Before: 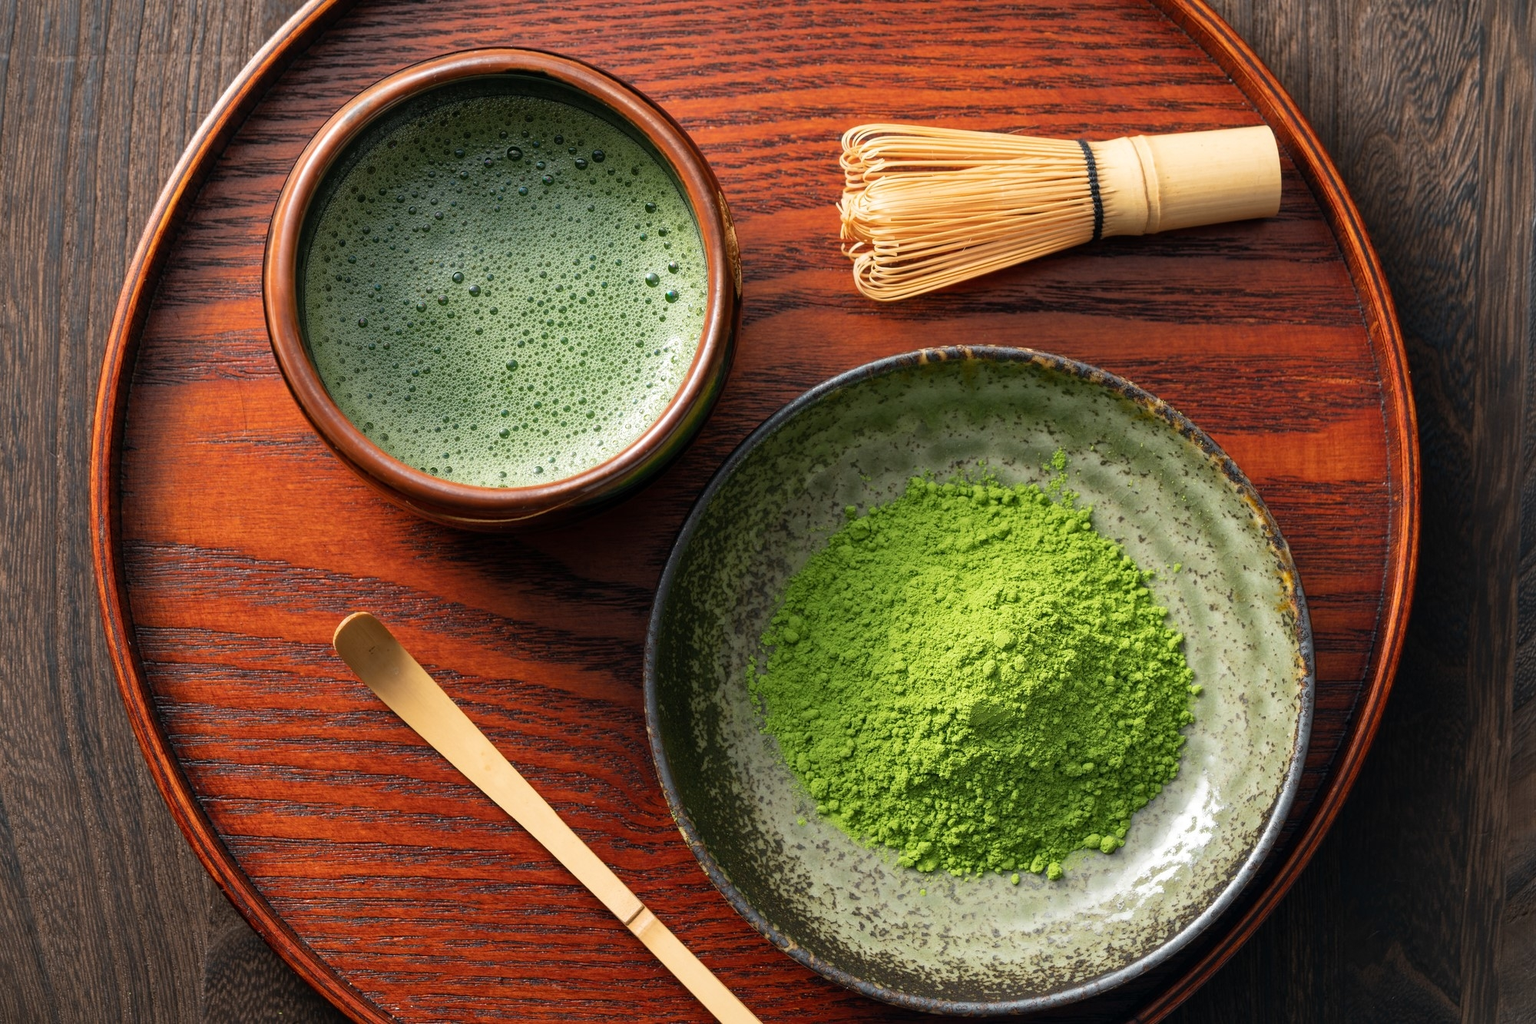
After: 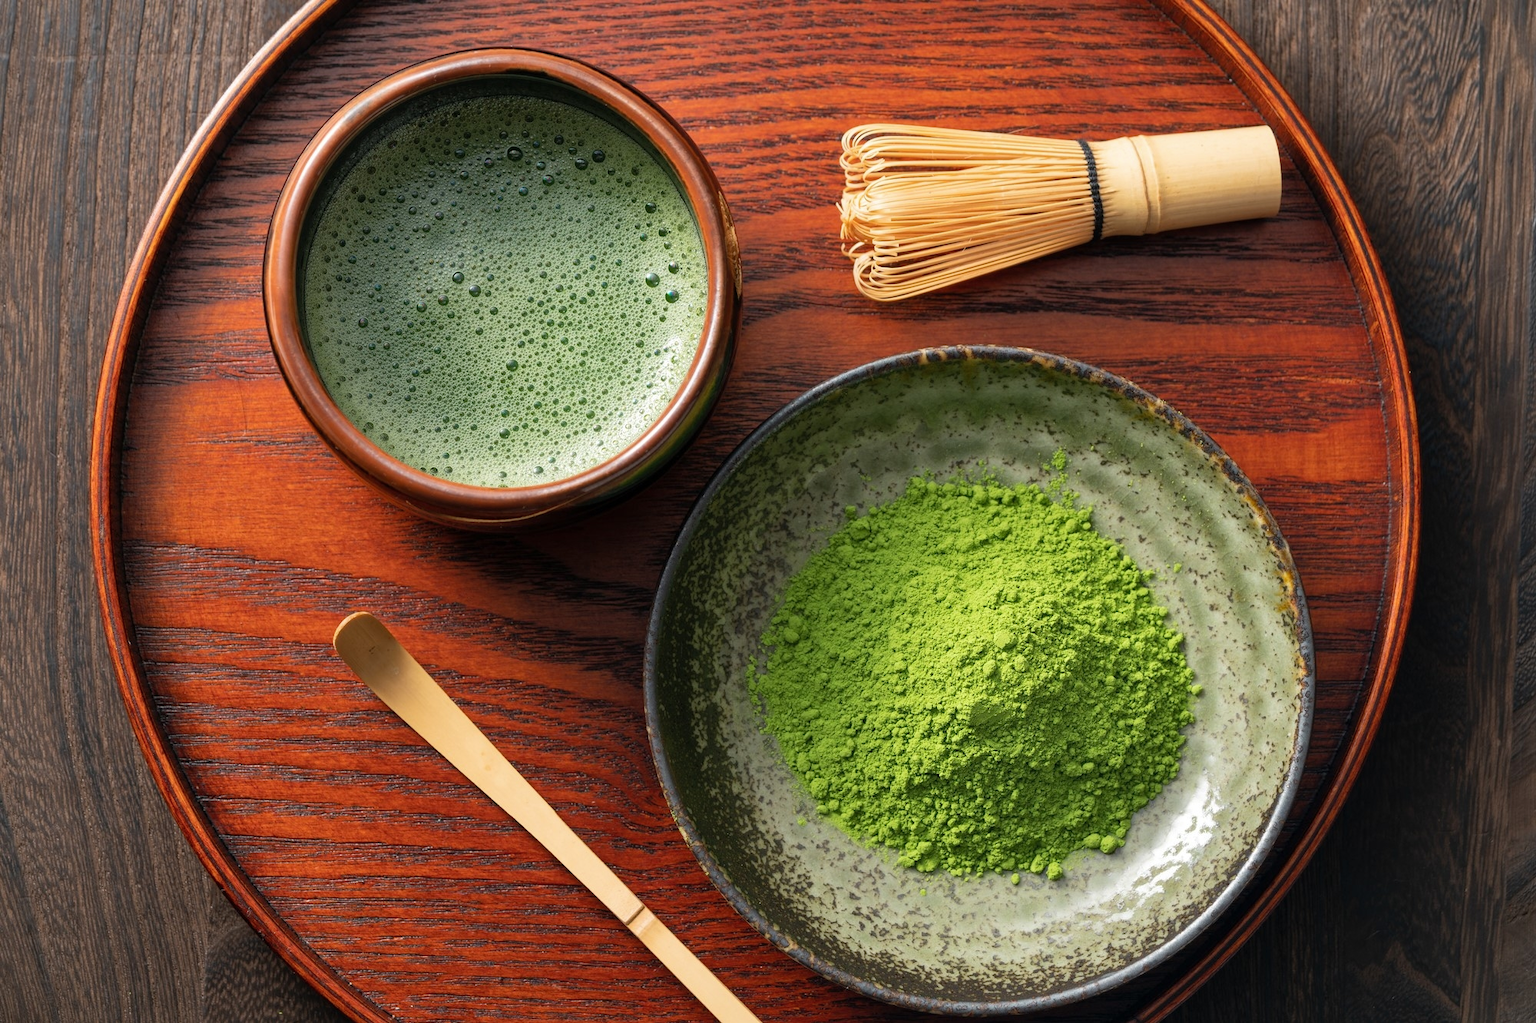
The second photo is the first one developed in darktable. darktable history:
shadows and highlights: shadows 24.93, highlights -24.44, highlights color adjustment 45.84%
